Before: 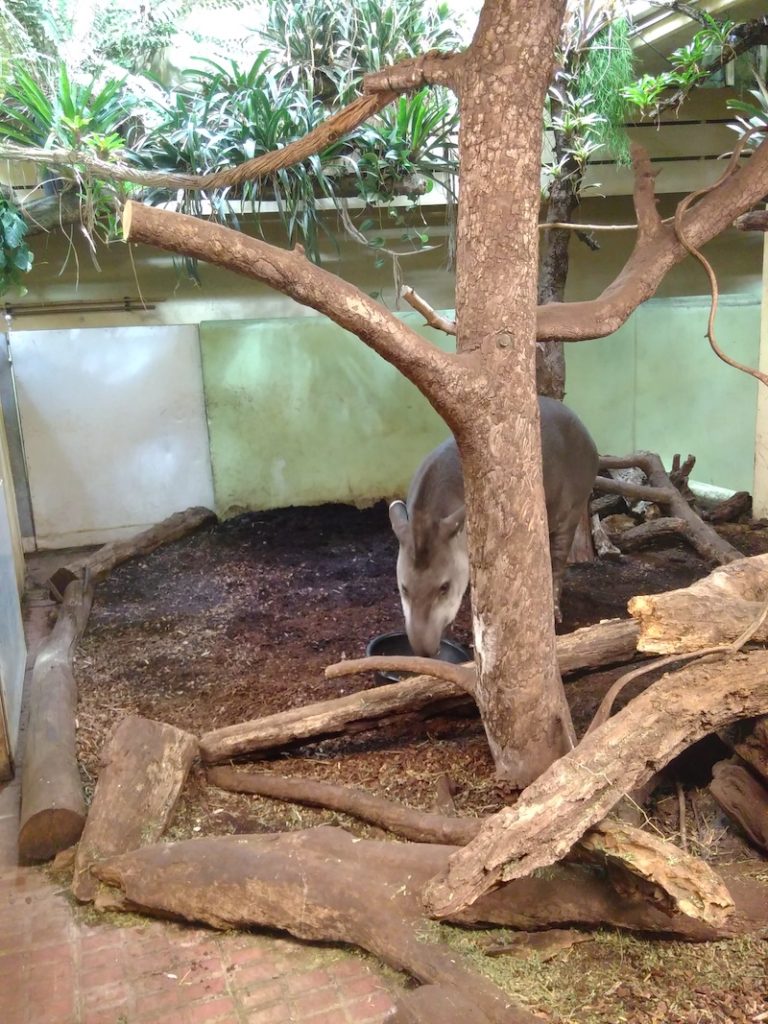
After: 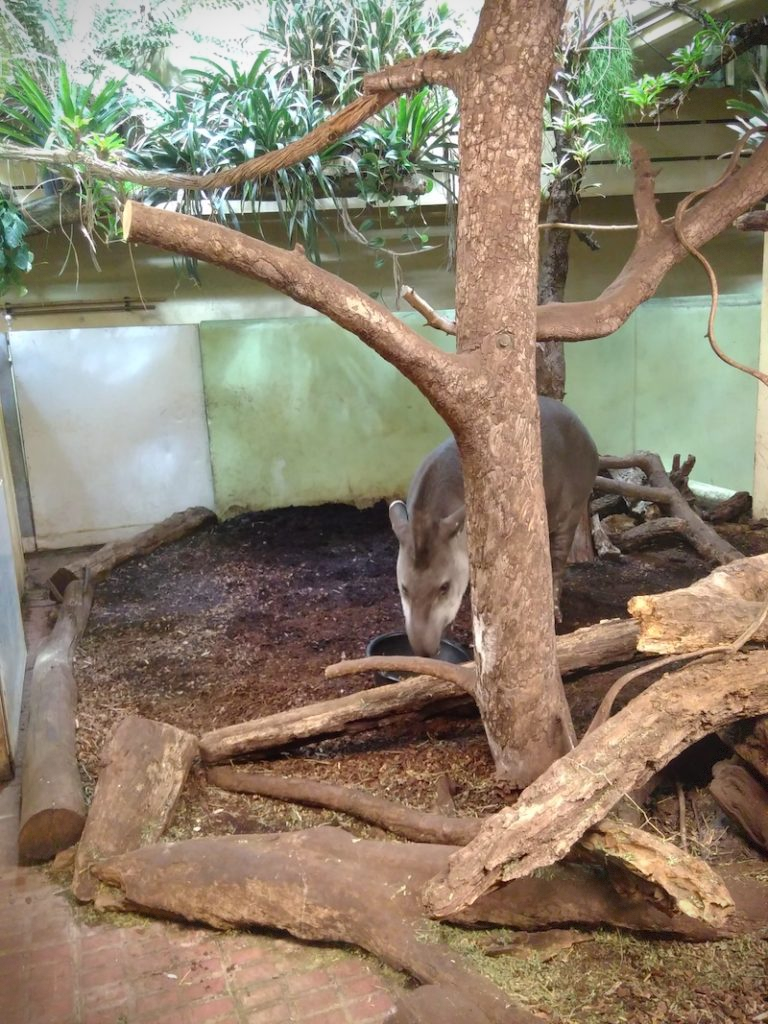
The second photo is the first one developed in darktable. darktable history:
vignetting: saturation 0, dithering 8-bit output
